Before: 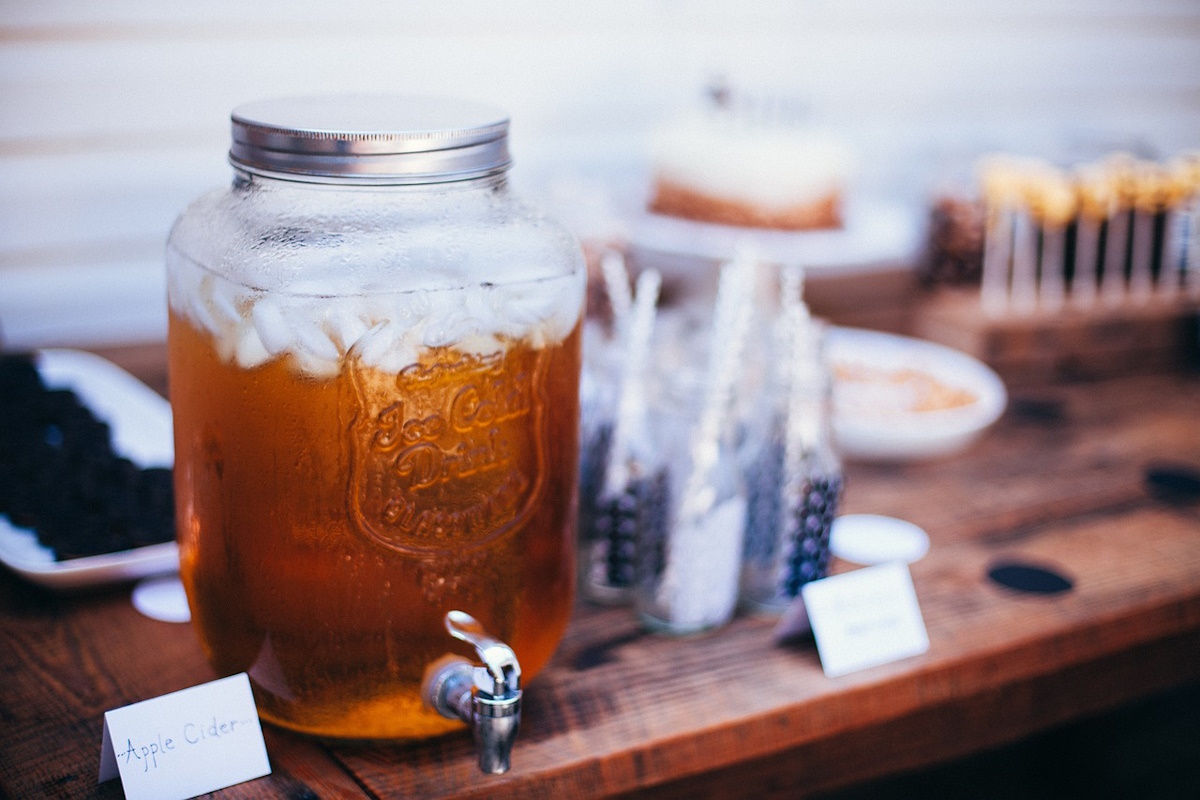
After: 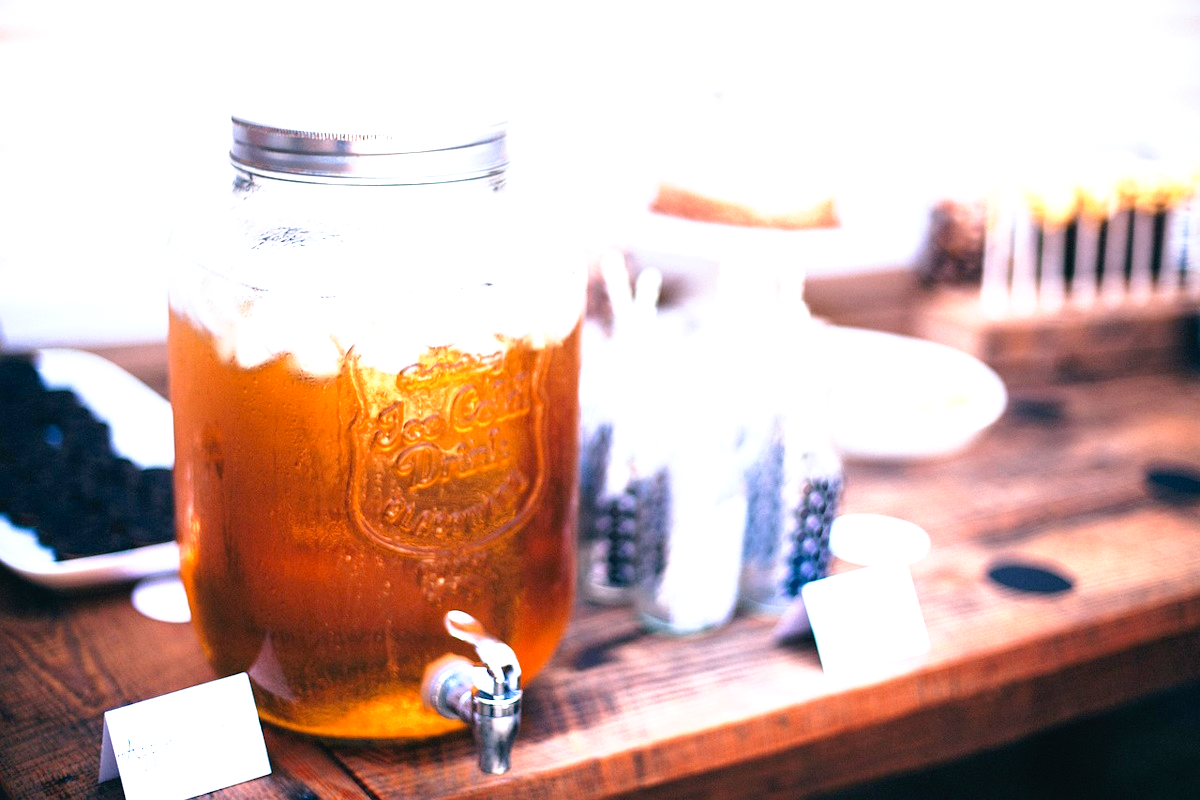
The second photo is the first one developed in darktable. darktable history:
exposure: black level correction 0, exposure 1.2 EV, compensate exposure bias true, compensate highlight preservation false
tone curve: curves: ch0 [(0, 0) (0.003, 0.022) (0.011, 0.025) (0.025, 0.025) (0.044, 0.029) (0.069, 0.042) (0.1, 0.068) (0.136, 0.118) (0.177, 0.176) (0.224, 0.233) (0.277, 0.299) (0.335, 0.371) (0.399, 0.448) (0.468, 0.526) (0.543, 0.605) (0.623, 0.684) (0.709, 0.775) (0.801, 0.869) (0.898, 0.957) (1, 1)], preserve colors none
